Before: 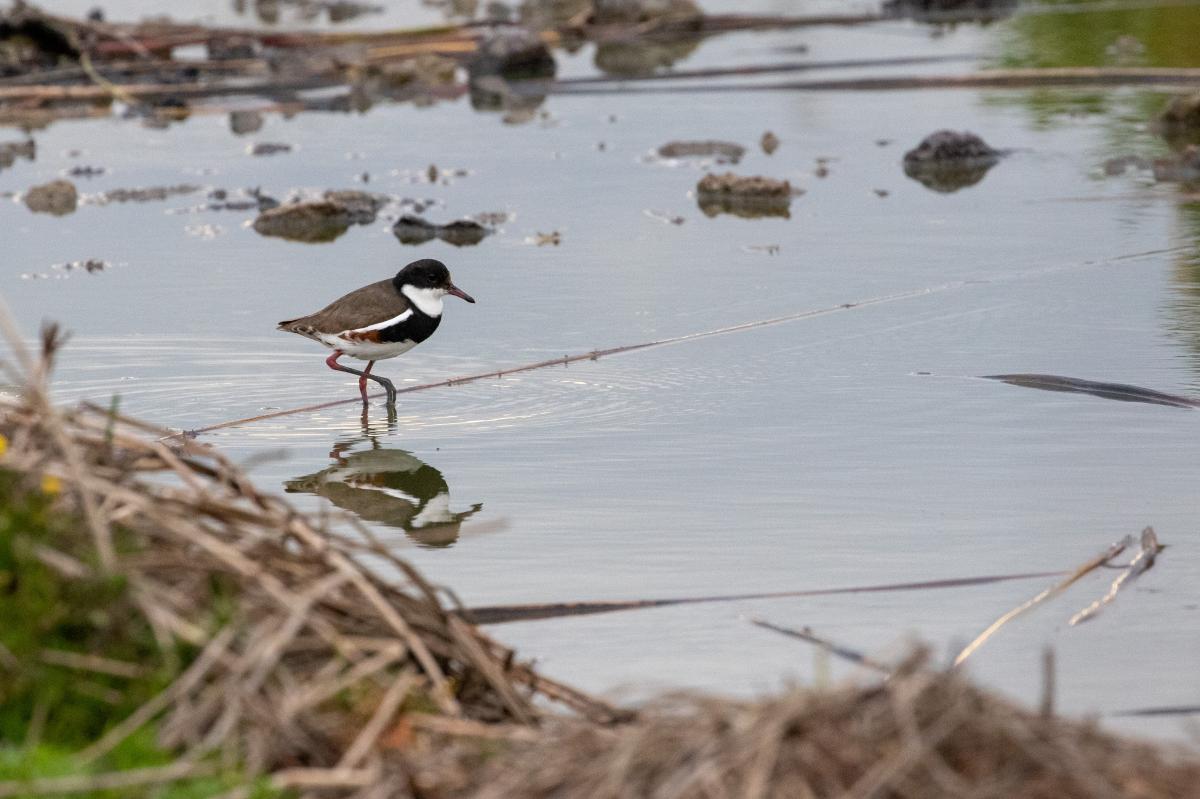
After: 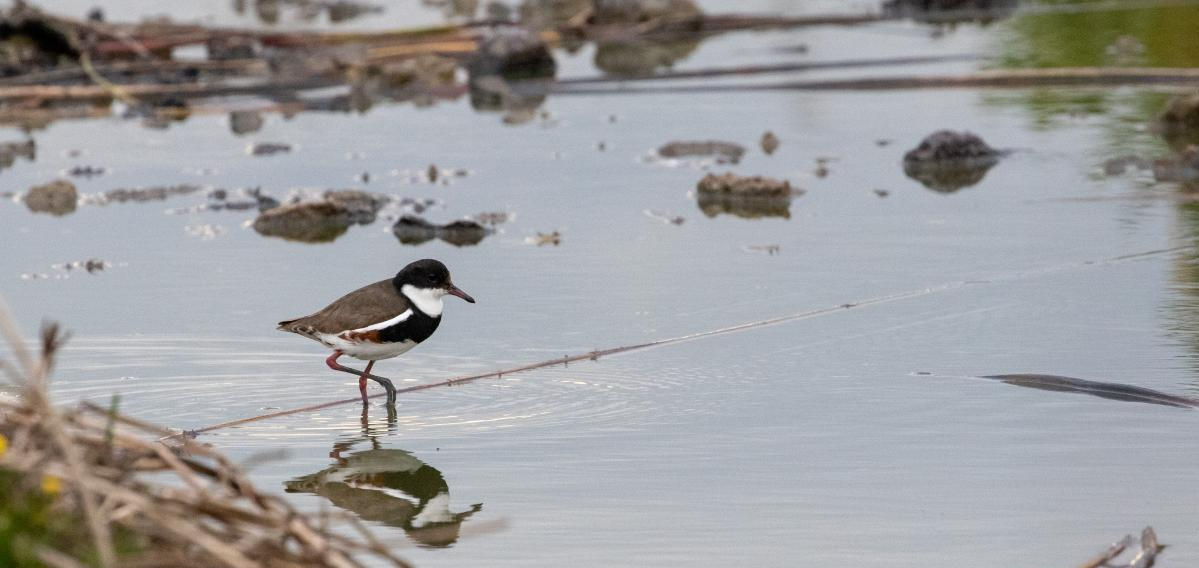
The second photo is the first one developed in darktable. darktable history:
crop: right 0%, bottom 28.895%
